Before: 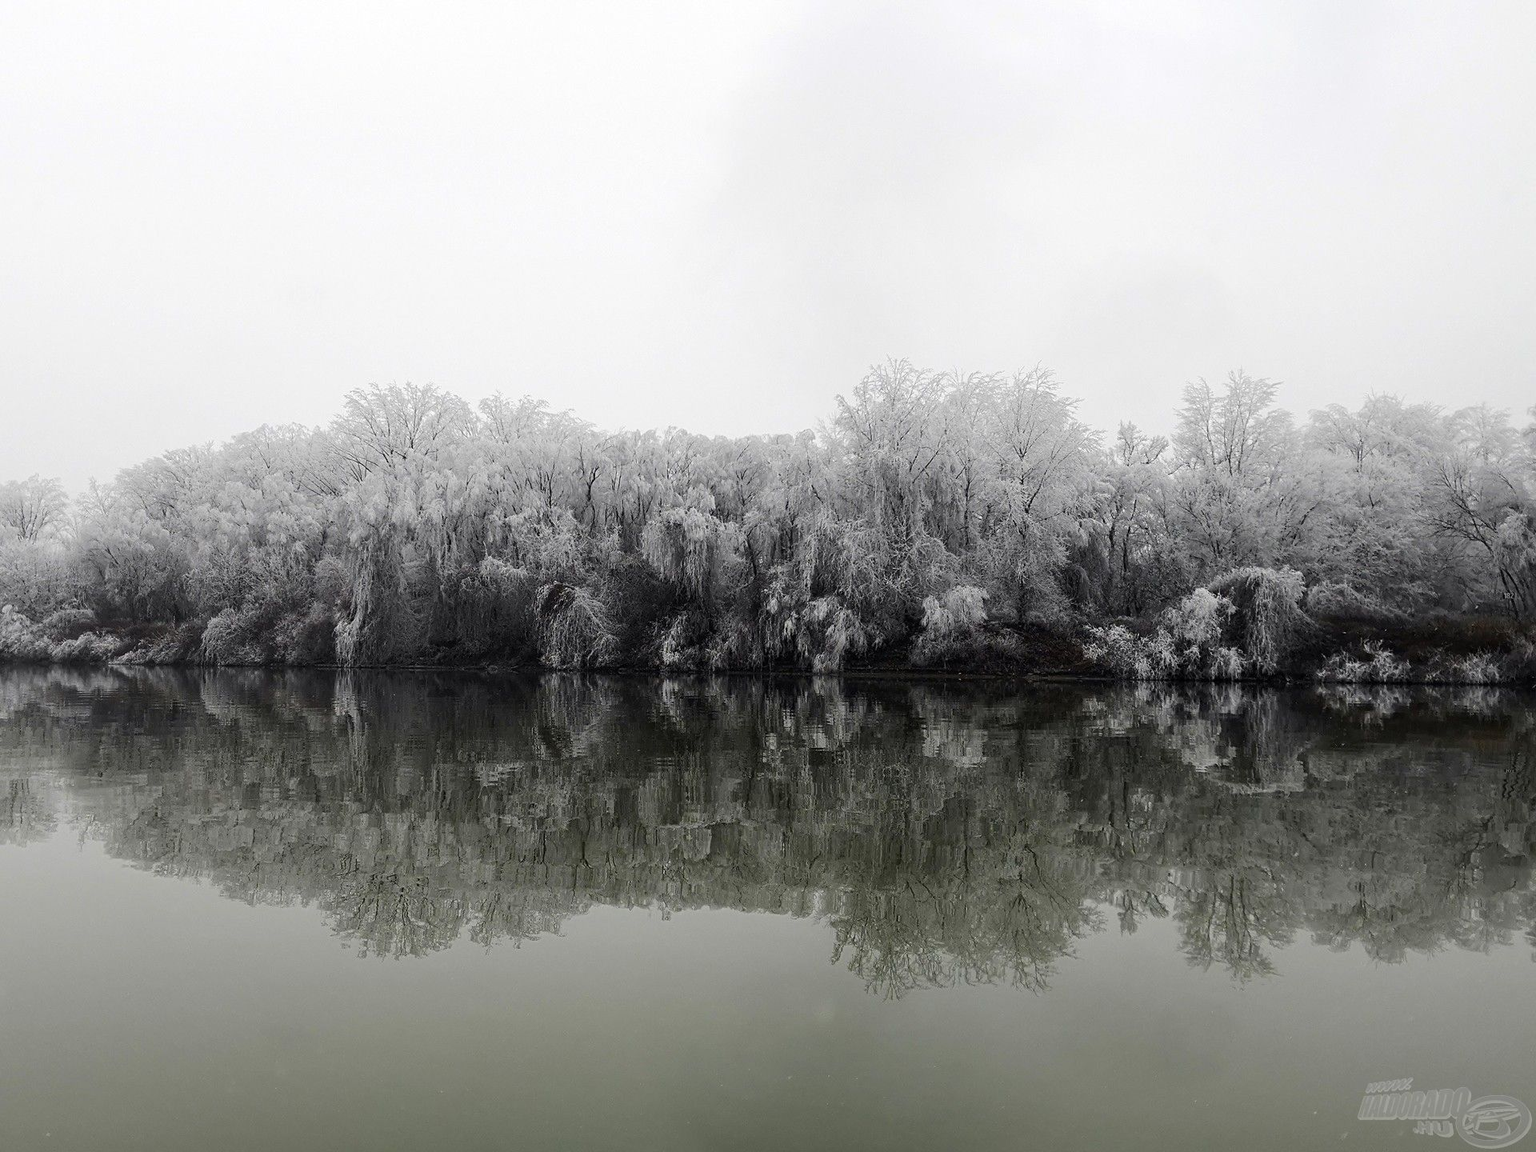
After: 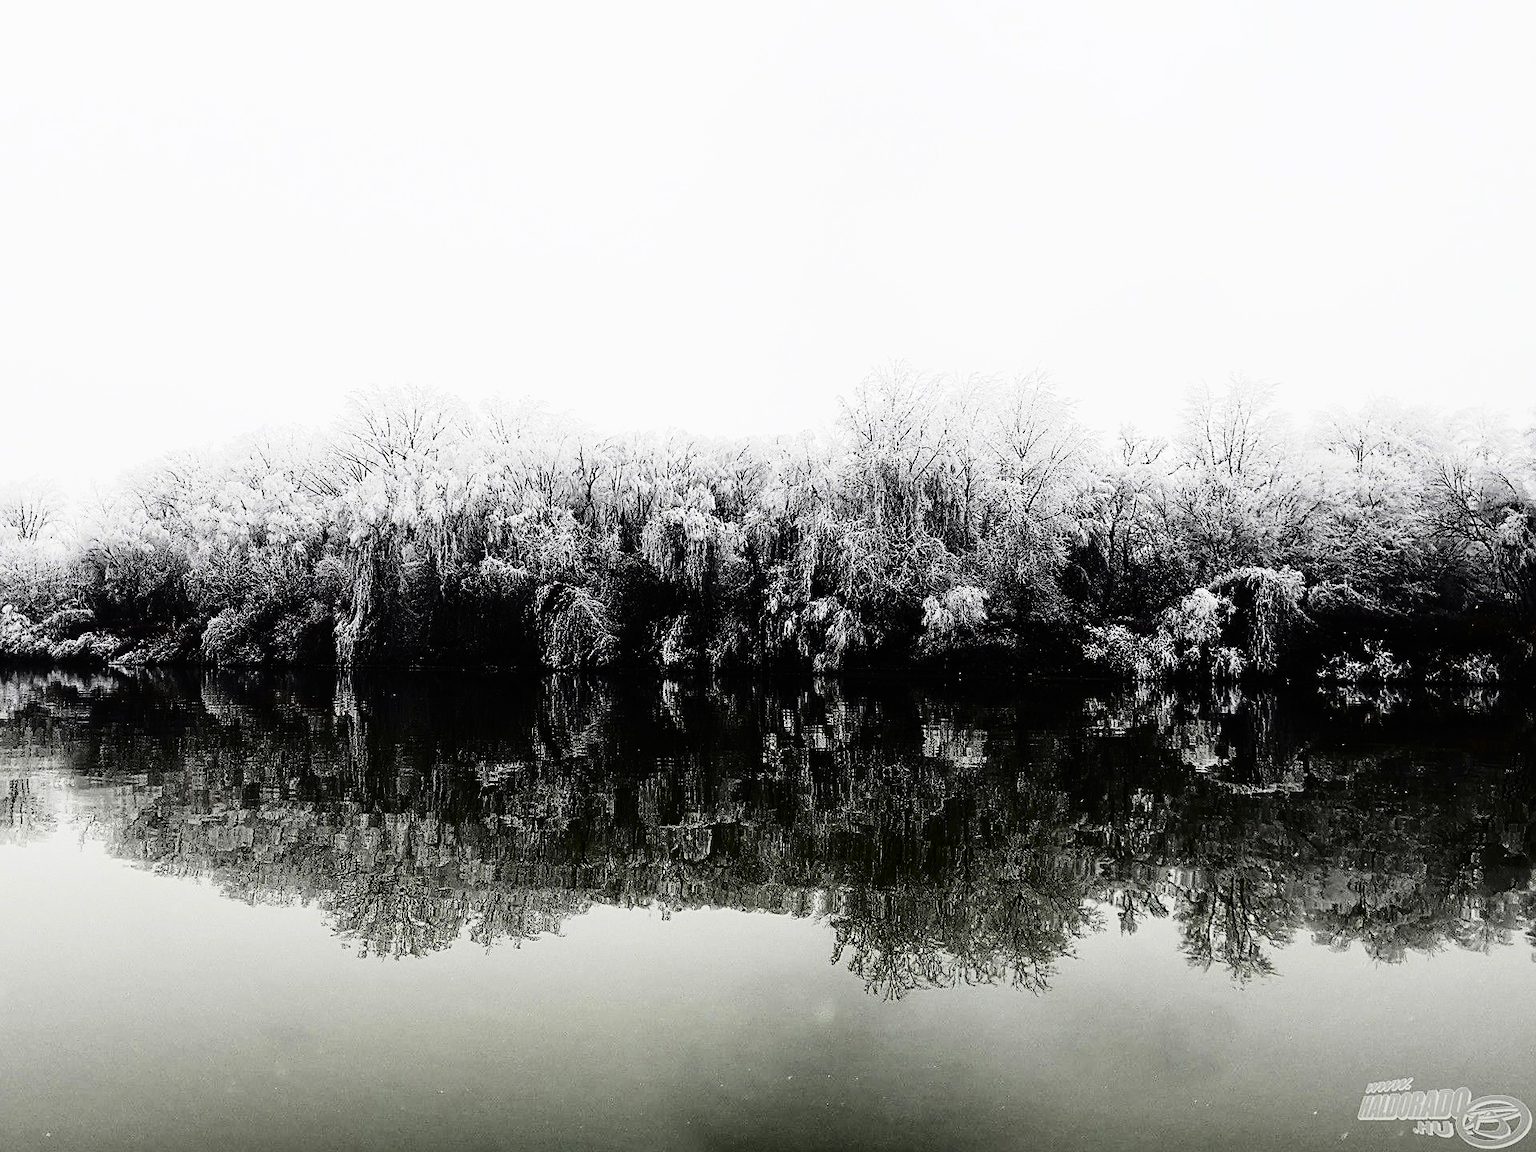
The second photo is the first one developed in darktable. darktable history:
filmic rgb: black relative exposure -5 EV, white relative exposure 3.97 EV, hardness 2.88, contrast 1.297, highlights saturation mix -28.54%
tone curve: curves: ch0 [(0, 0) (0.003, 0.01) (0.011, 0.012) (0.025, 0.012) (0.044, 0.017) (0.069, 0.021) (0.1, 0.025) (0.136, 0.03) (0.177, 0.037) (0.224, 0.052) (0.277, 0.092) (0.335, 0.16) (0.399, 0.3) (0.468, 0.463) (0.543, 0.639) (0.623, 0.796) (0.709, 0.904) (0.801, 0.962) (0.898, 0.988) (1, 1)], color space Lab, independent channels, preserve colors none
sharpen: on, module defaults
